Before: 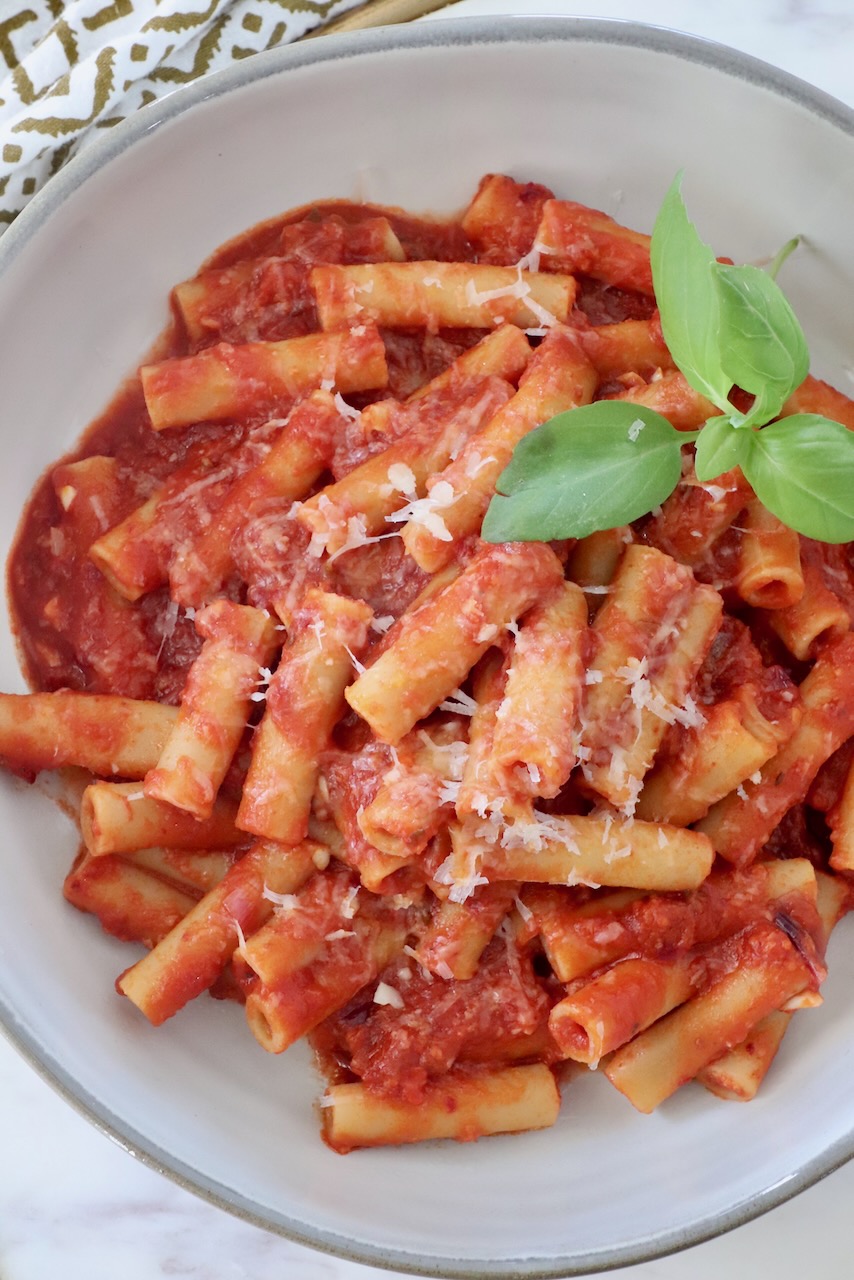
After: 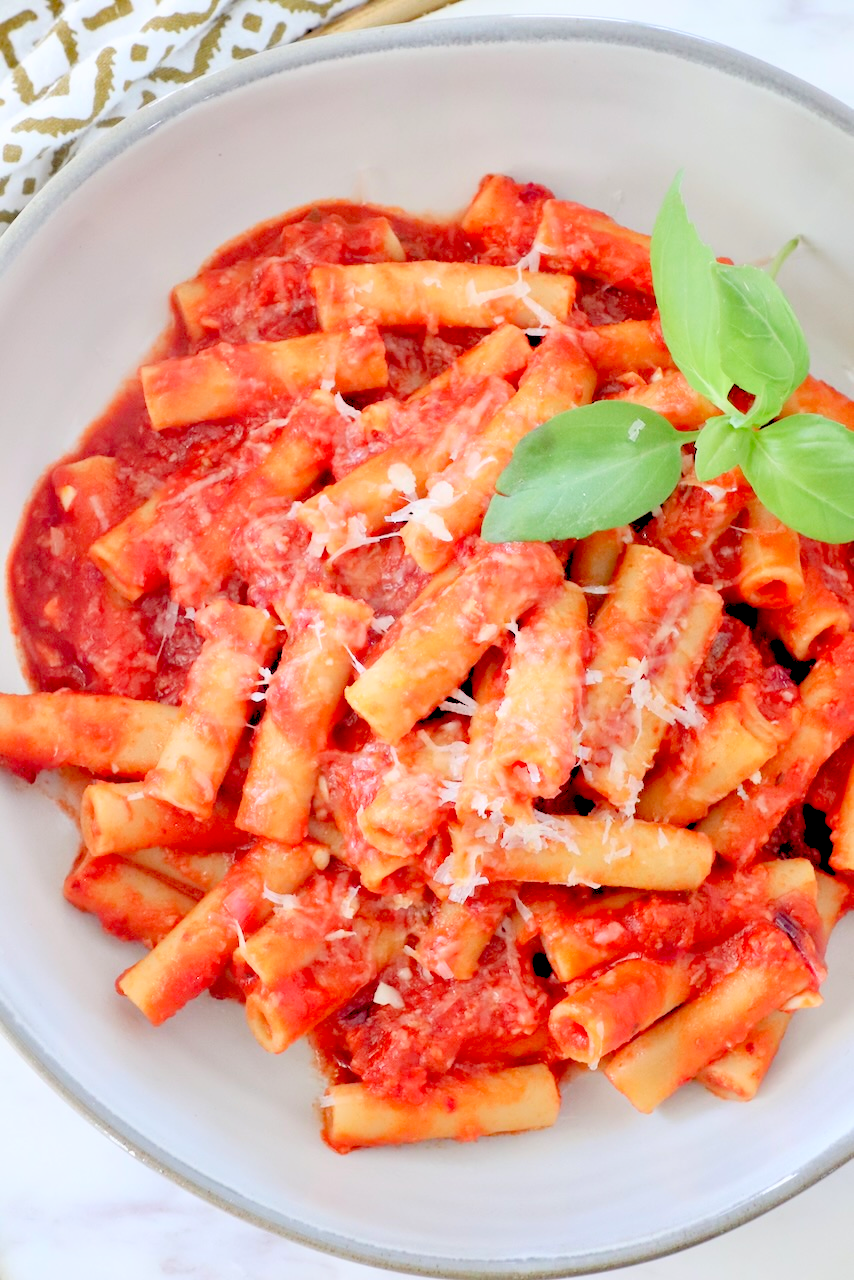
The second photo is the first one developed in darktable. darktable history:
exposure: compensate exposure bias true, compensate highlight preservation false
levels: levels [0.072, 0.414, 0.976]
